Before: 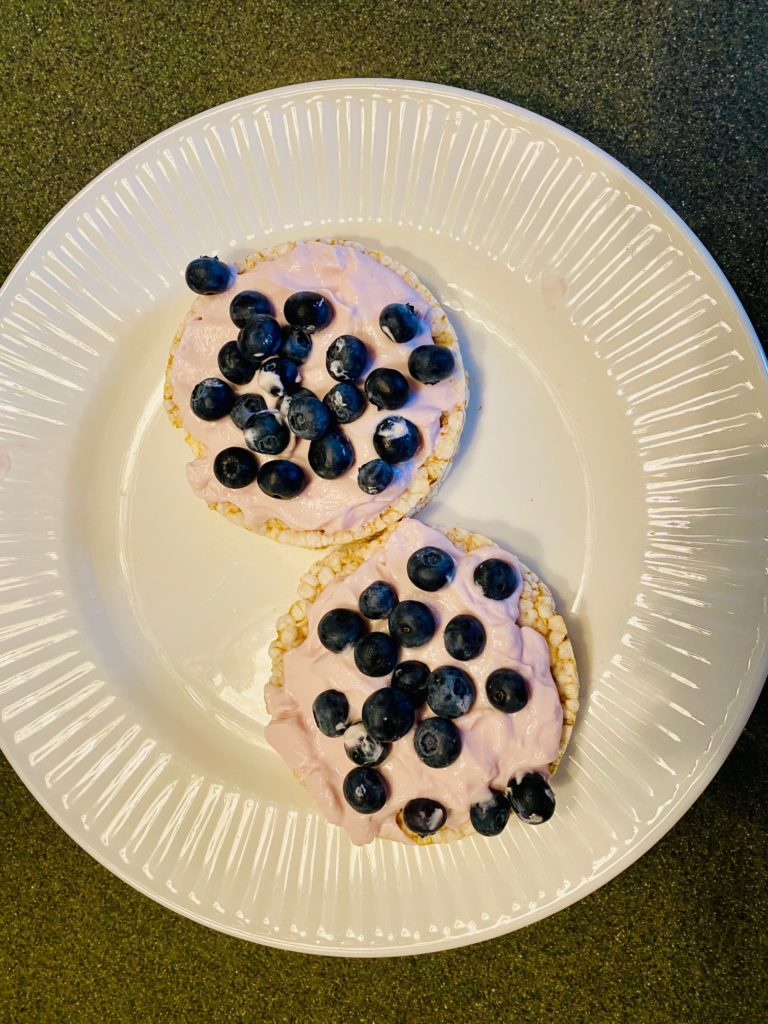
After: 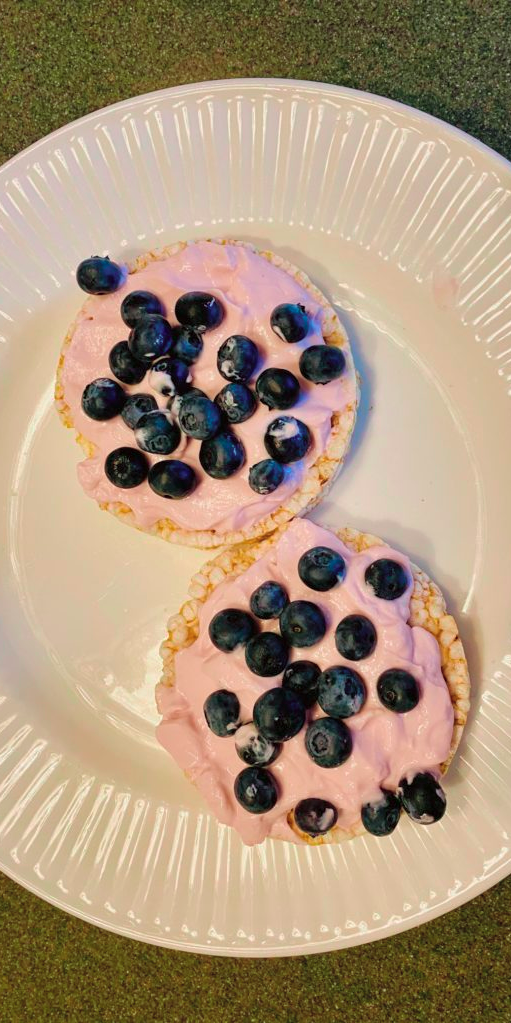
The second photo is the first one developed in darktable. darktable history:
crop and rotate: left 14.316%, right 19.034%
tone curve: curves: ch0 [(0, 0) (0.045, 0.074) (0.883, 0.858) (1, 1)]; ch1 [(0, 0) (0.149, 0.074) (0.379, 0.327) (0.427, 0.401) (0.489, 0.479) (0.505, 0.515) (0.537, 0.573) (0.563, 0.599) (1, 1)]; ch2 [(0, 0) (0.307, 0.298) (0.388, 0.375) (0.443, 0.456) (0.485, 0.492) (1, 1)], color space Lab, independent channels, preserve colors none
